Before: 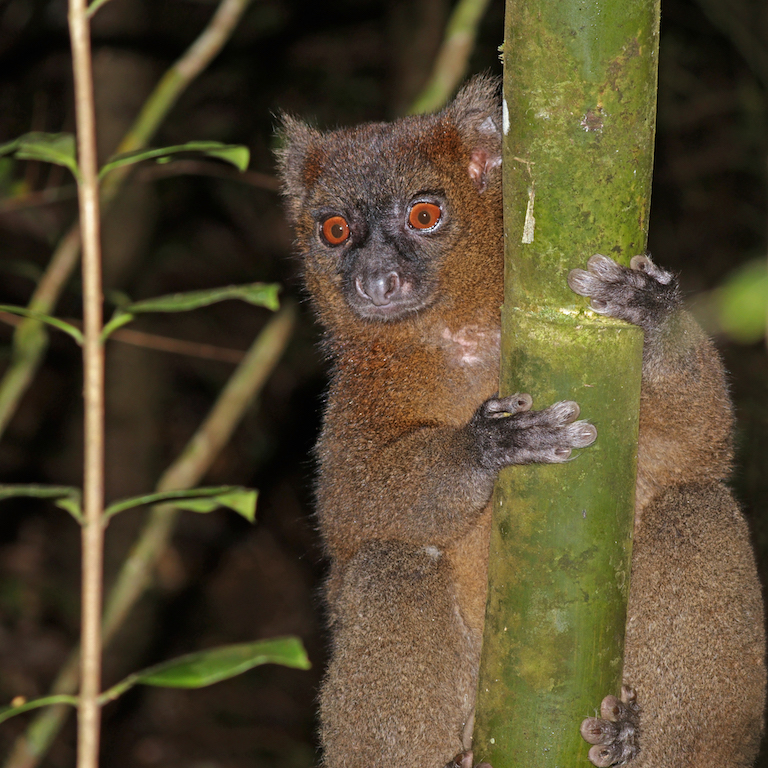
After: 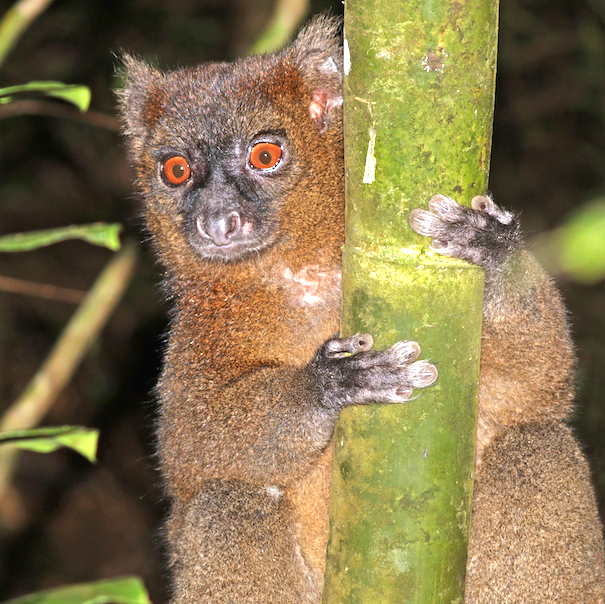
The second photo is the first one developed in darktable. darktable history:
exposure: black level correction 0, exposure 1.2 EV, compensate highlight preservation false
crop and rotate: left 20.74%, top 7.912%, right 0.375%, bottom 13.378%
